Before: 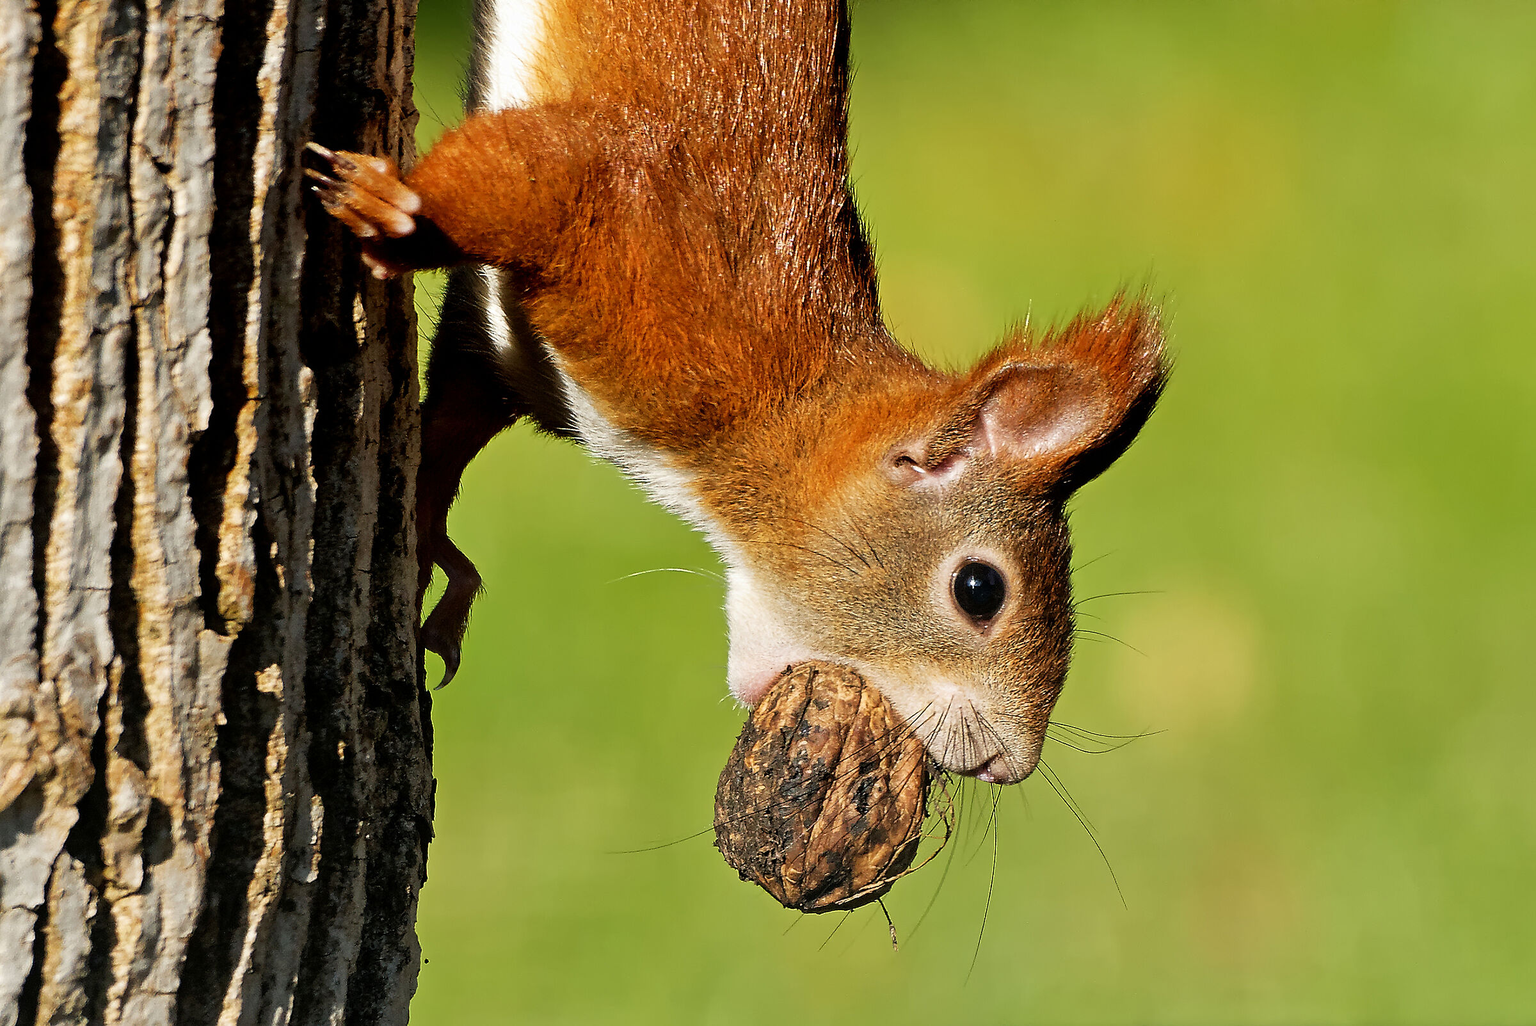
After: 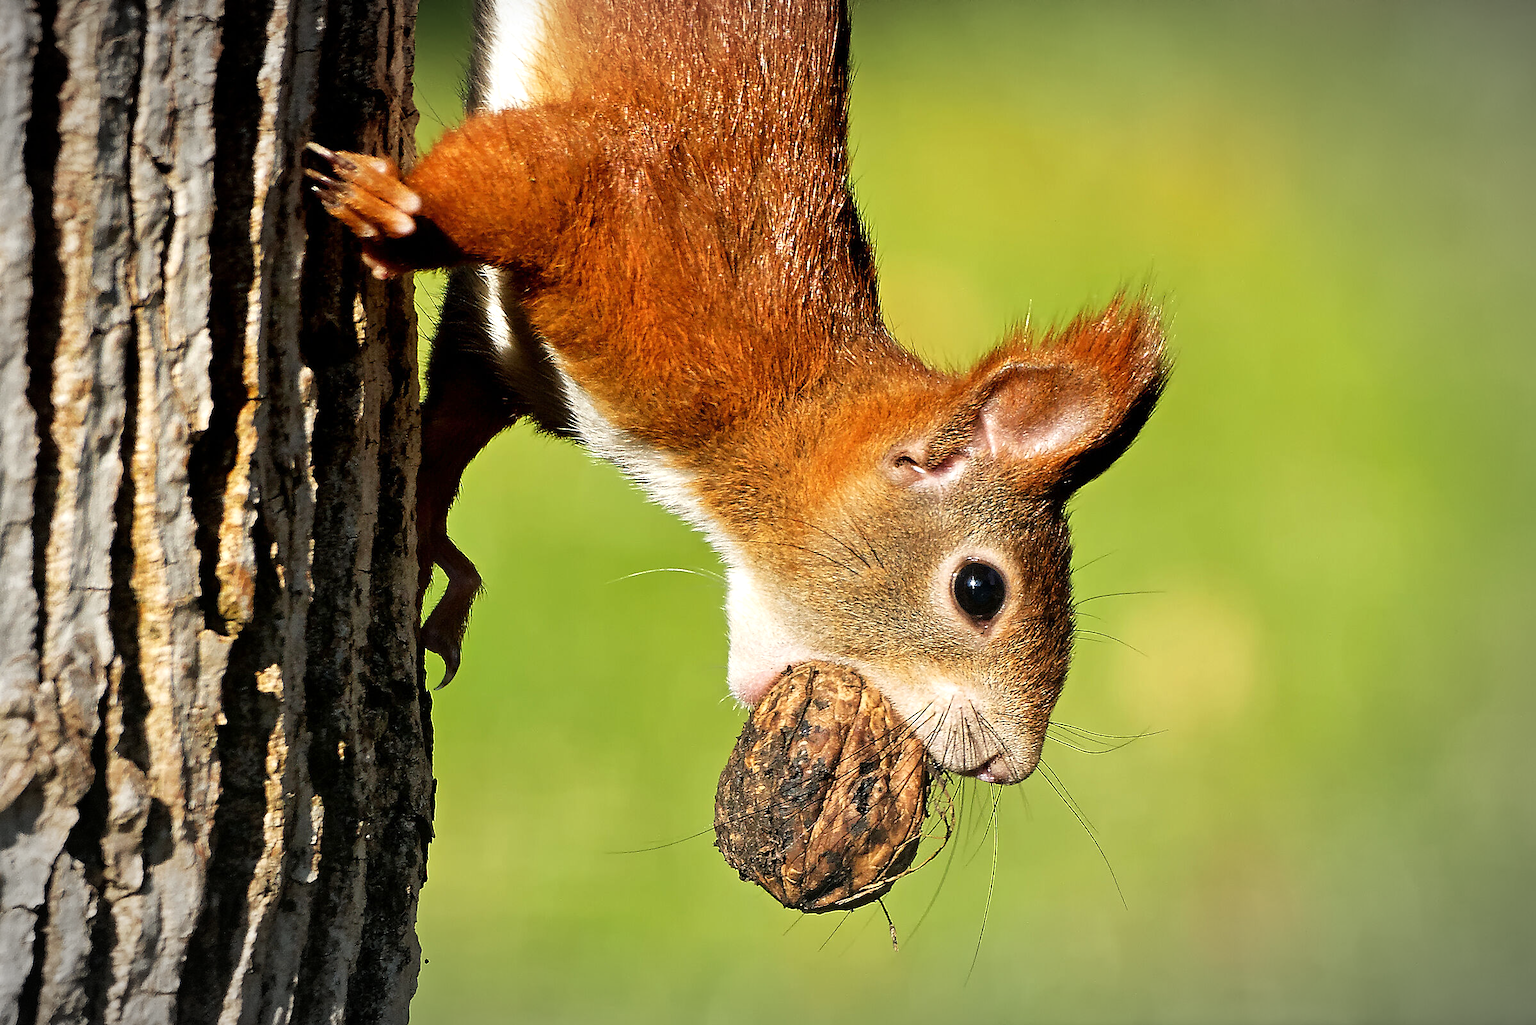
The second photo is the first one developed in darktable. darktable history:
vignetting: fall-off start 81.45%, fall-off radius 62.38%, brightness -0.627, saturation -0.682, automatic ratio true, width/height ratio 1.423
exposure: exposure 0.34 EV, compensate highlight preservation false
color calibration: illuminant same as pipeline (D50), adaptation XYZ, x 0.345, y 0.358, temperature 5022.35 K
